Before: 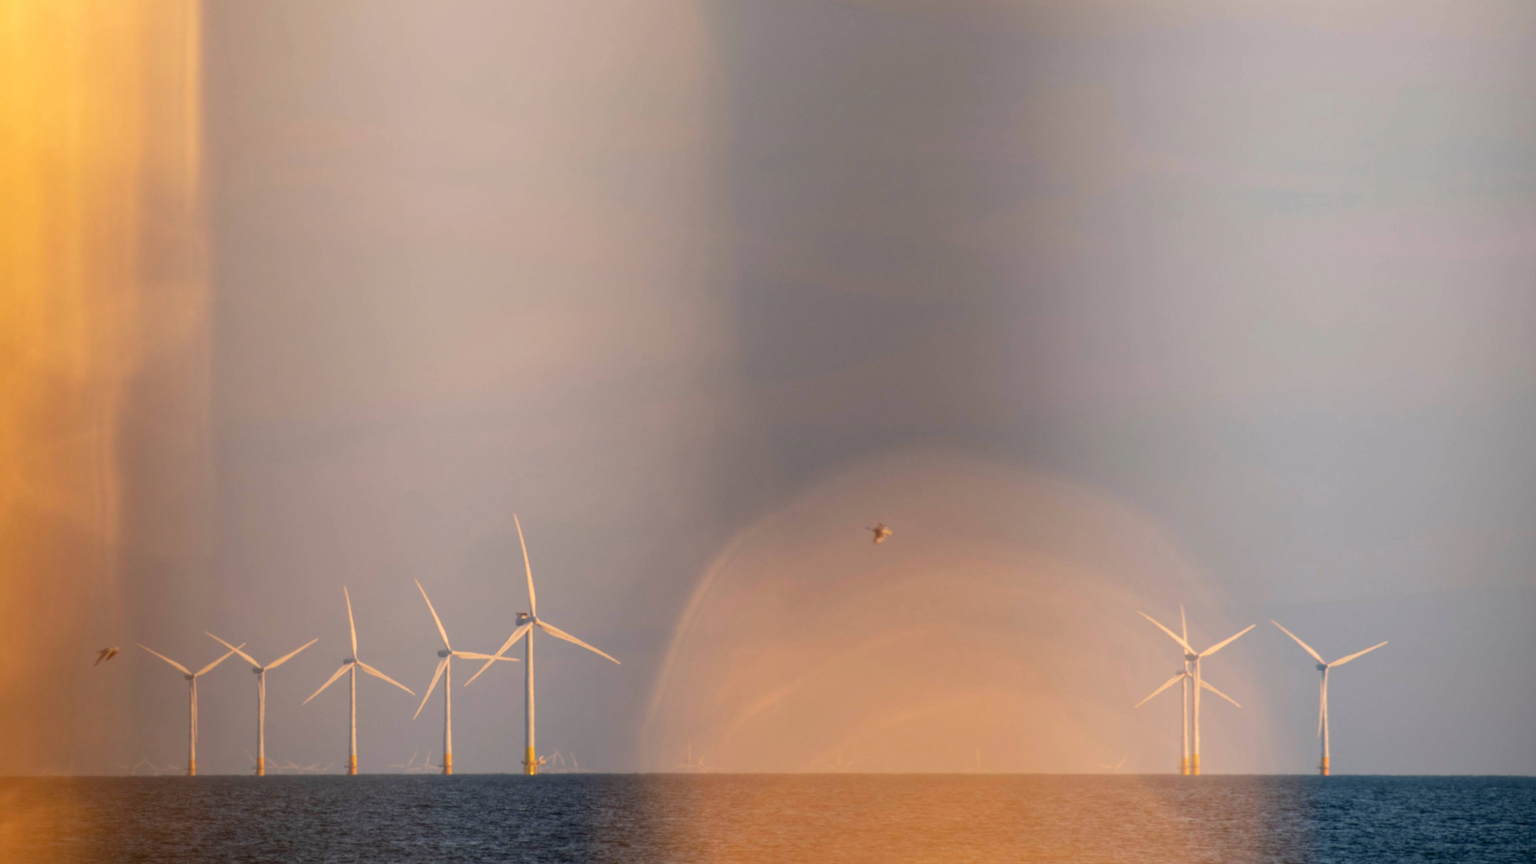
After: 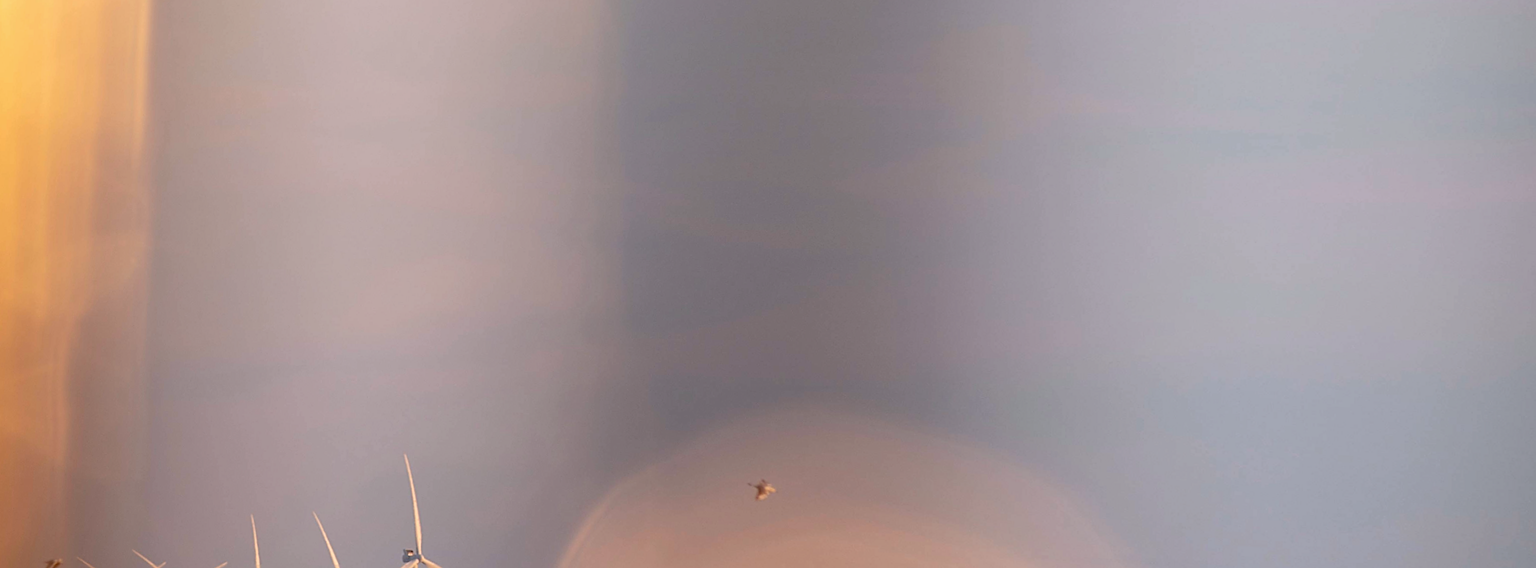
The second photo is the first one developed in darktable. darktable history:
color correction: highlights a* -0.772, highlights b* -8.92
crop: bottom 24.967%
rotate and perspective: rotation 1.69°, lens shift (vertical) -0.023, lens shift (horizontal) -0.291, crop left 0.025, crop right 0.988, crop top 0.092, crop bottom 0.842
sharpen: amount 0.75
